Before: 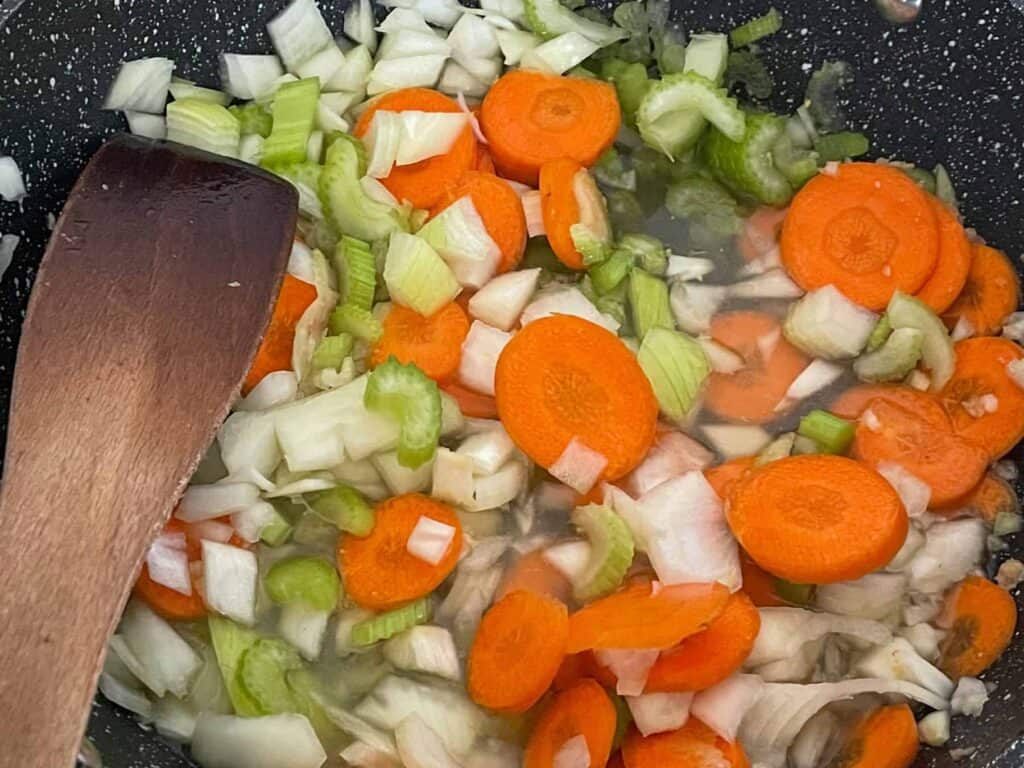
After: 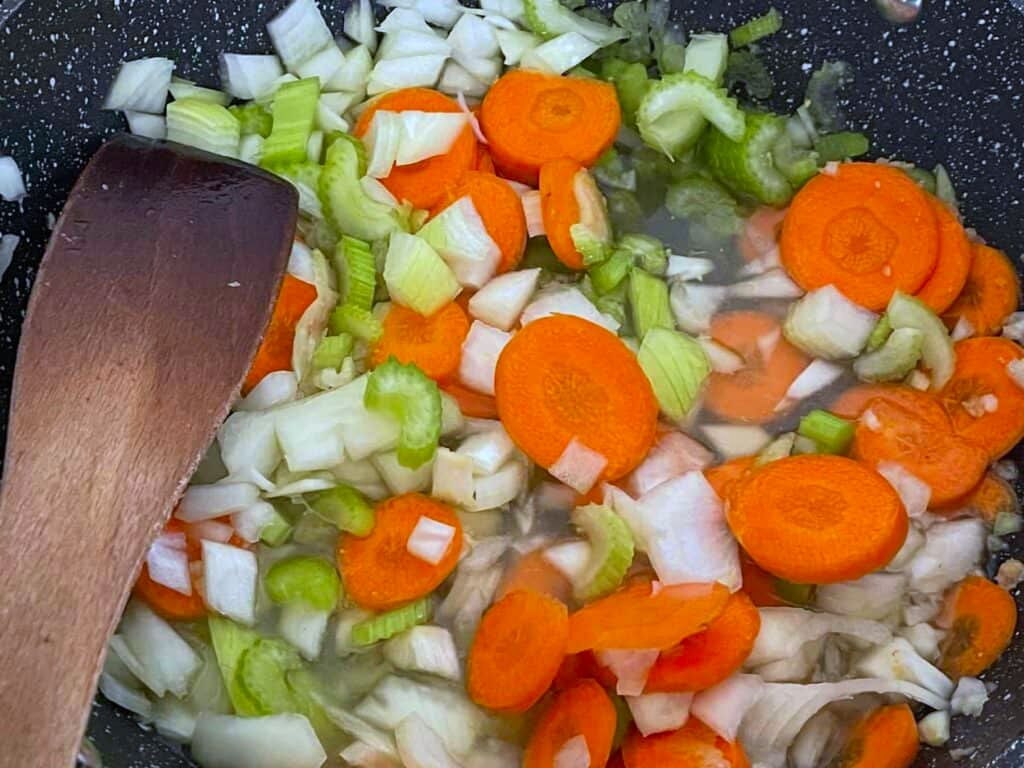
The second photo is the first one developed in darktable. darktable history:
white balance: red 0.926, green 1.003, blue 1.133
color zones: curves: ch0 [(0, 0.613) (0.01, 0.613) (0.245, 0.448) (0.498, 0.529) (0.642, 0.665) (0.879, 0.777) (0.99, 0.613)]; ch1 [(0, 0) (0.143, 0) (0.286, 0) (0.429, 0) (0.571, 0) (0.714, 0) (0.857, 0)], mix -121.96%
